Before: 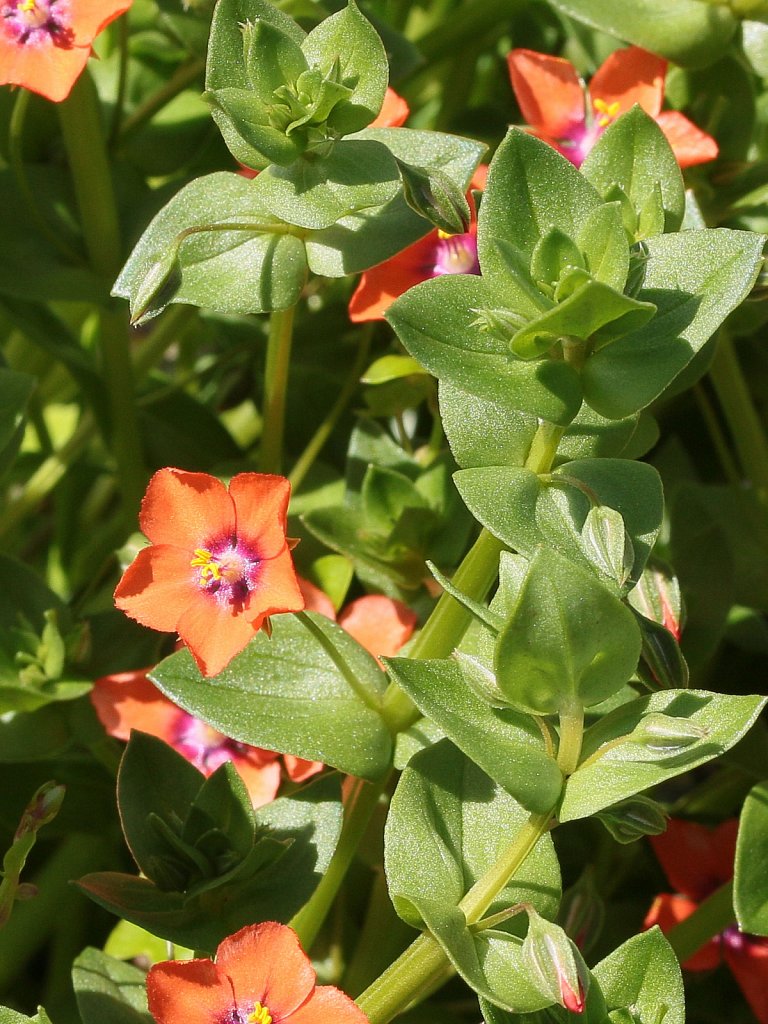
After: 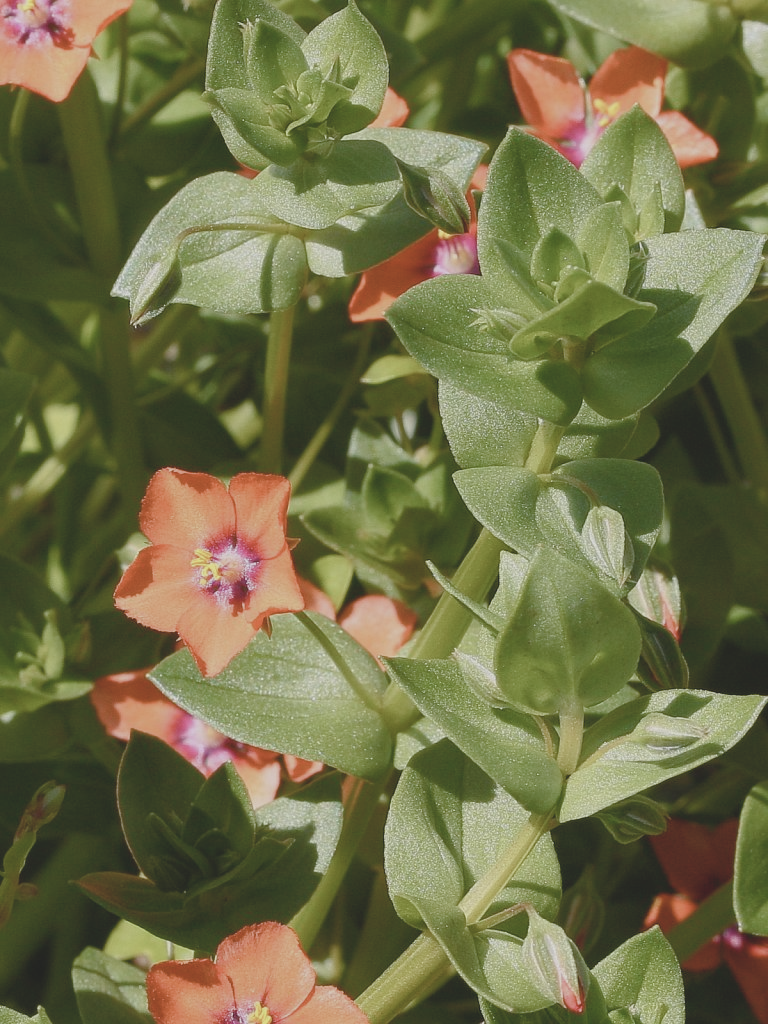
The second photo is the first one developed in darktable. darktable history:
contrast brightness saturation: contrast -0.262, saturation -0.425
color balance rgb: perceptual saturation grading › global saturation 14.206%, perceptual saturation grading › highlights -30.757%, perceptual saturation grading › shadows 51.762%
